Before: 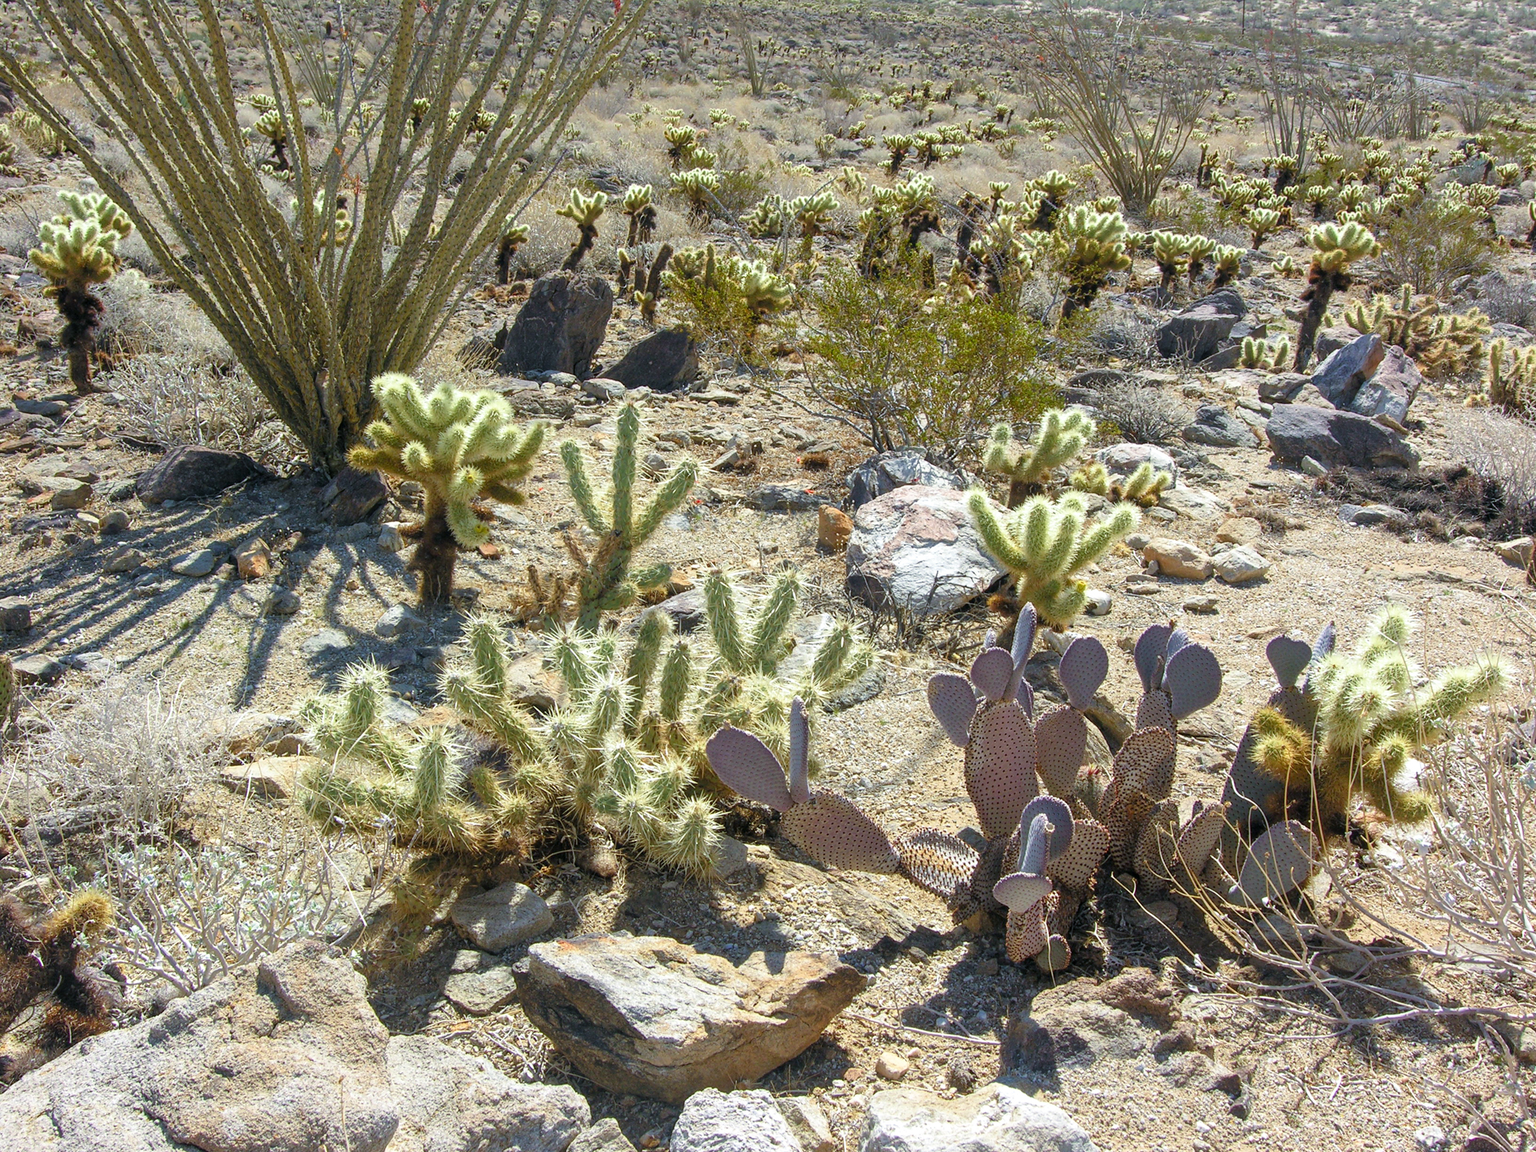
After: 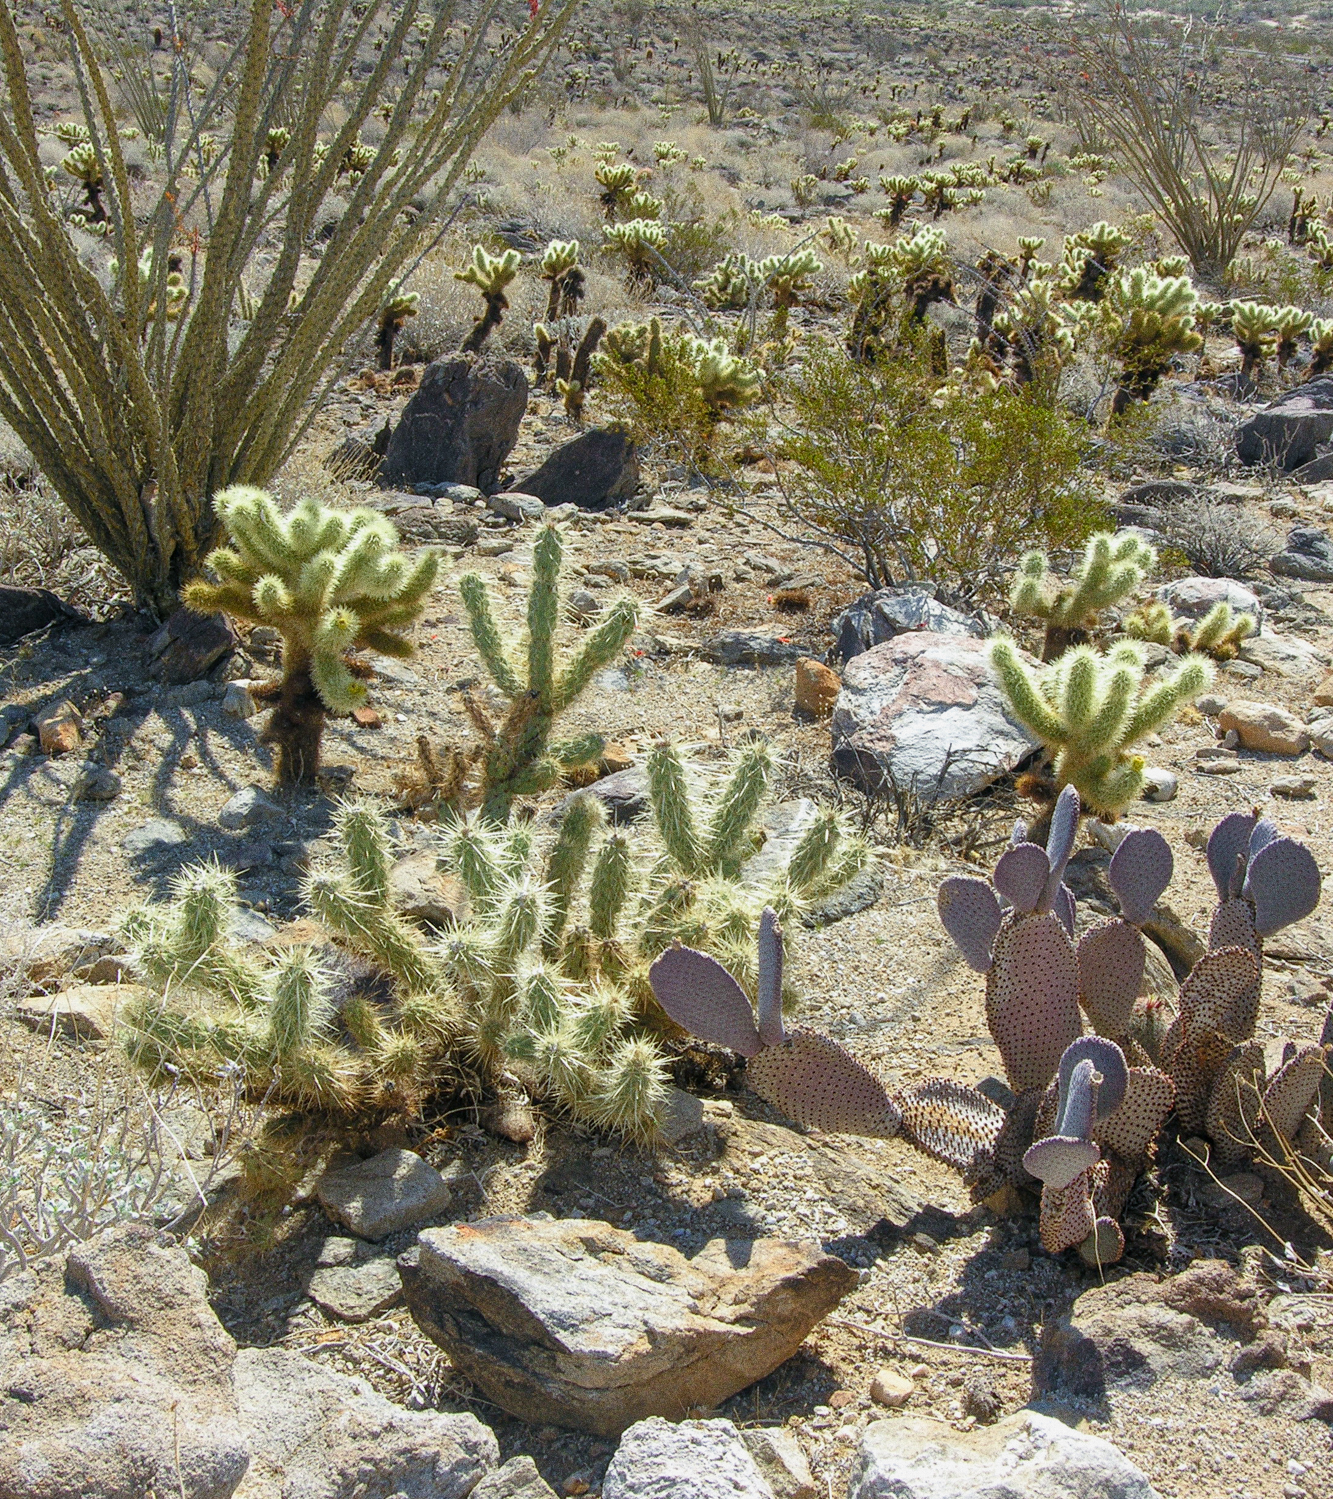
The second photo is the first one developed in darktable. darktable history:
grain: coarseness 0.09 ISO, strength 40%
crop and rotate: left 13.537%, right 19.796%
exposure: exposure -0.151 EV, compensate highlight preservation false
